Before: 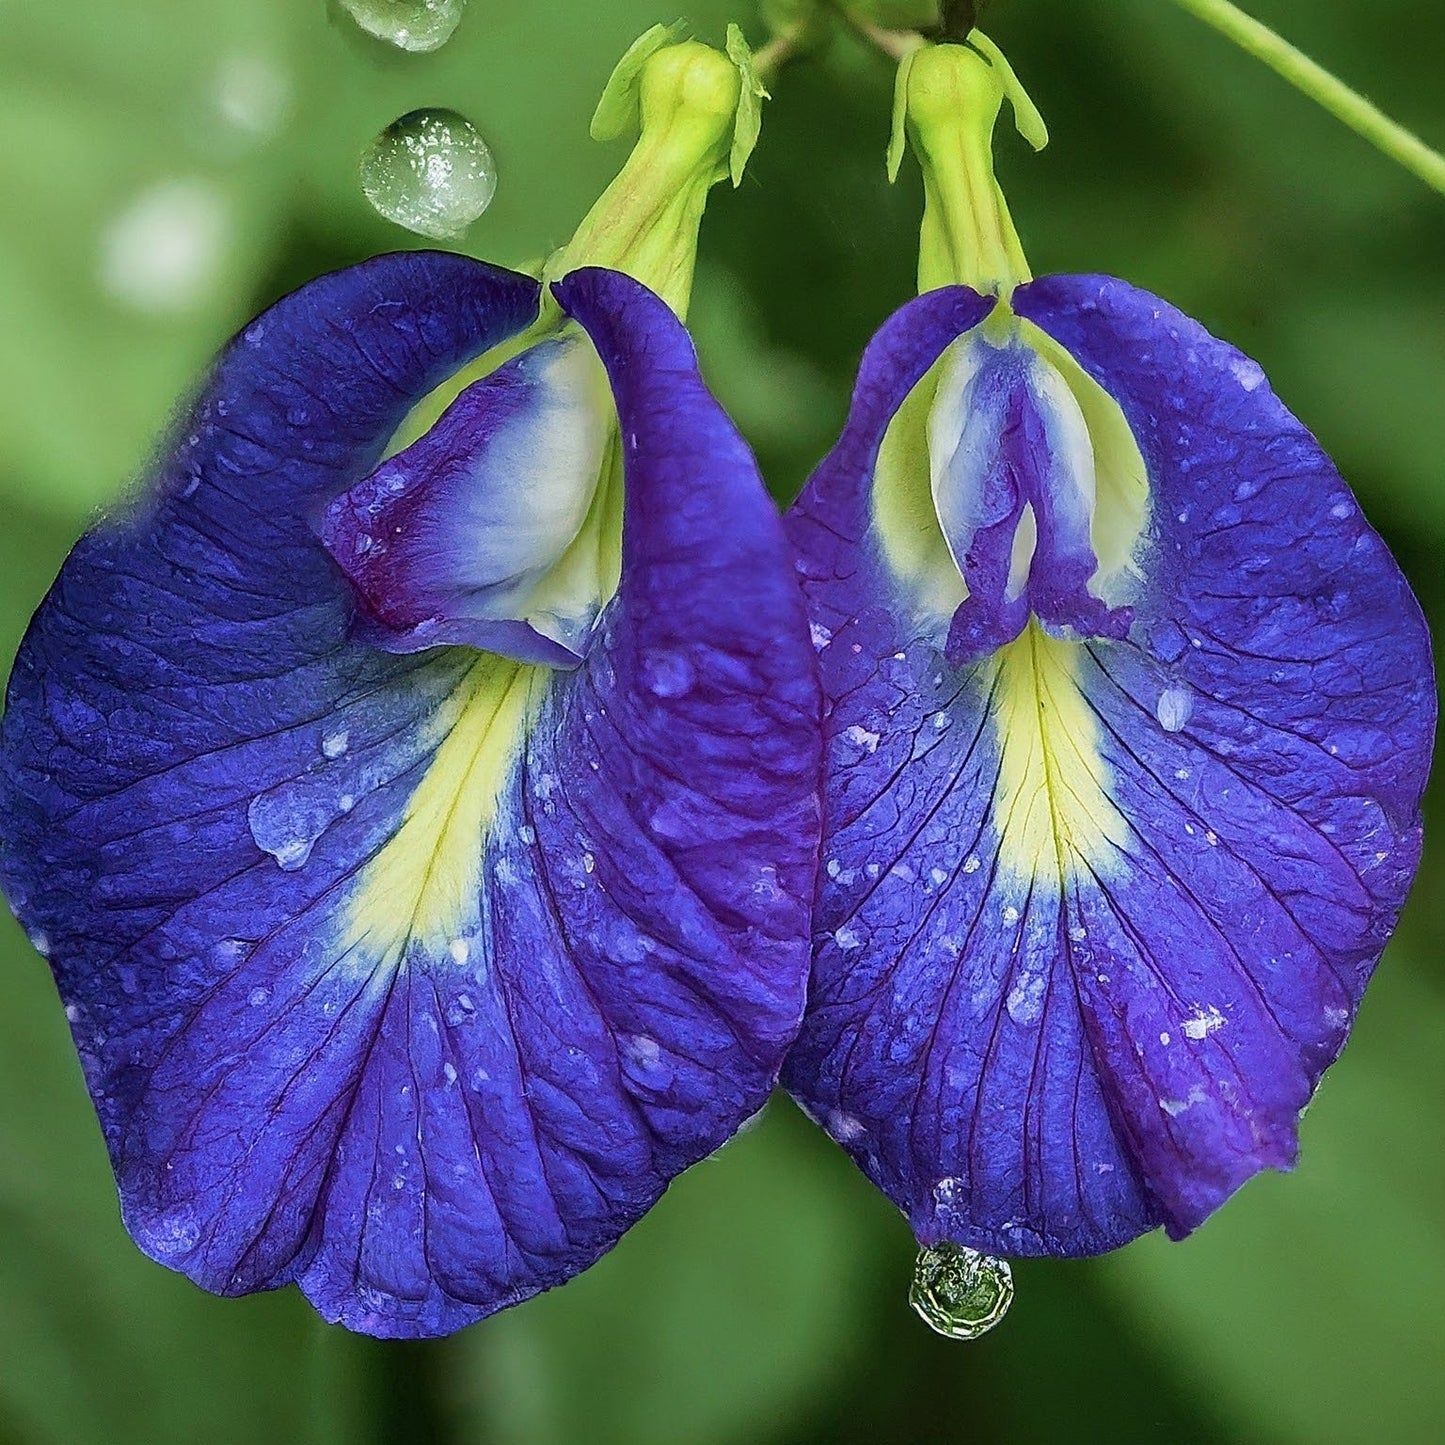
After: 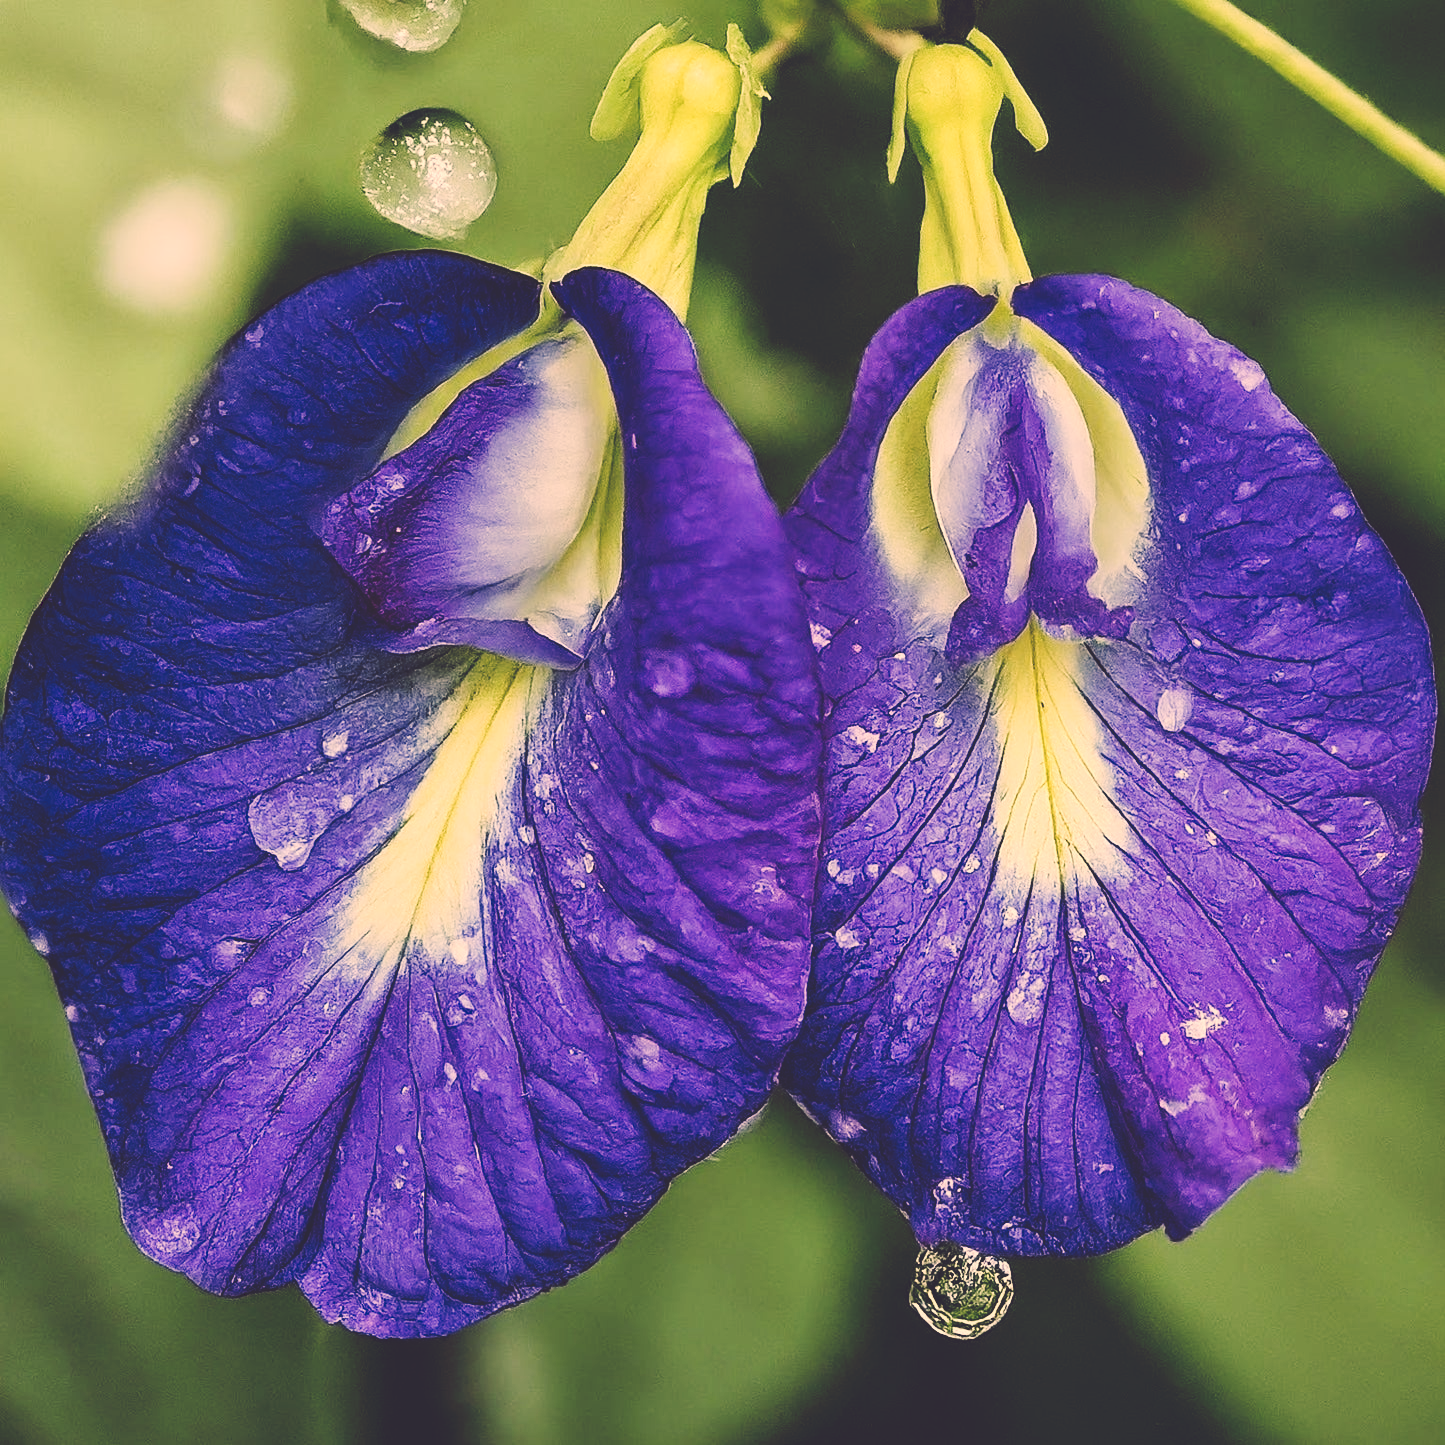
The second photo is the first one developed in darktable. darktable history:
tone curve: curves: ch0 [(0, 0) (0.003, 0.172) (0.011, 0.177) (0.025, 0.177) (0.044, 0.177) (0.069, 0.178) (0.1, 0.181) (0.136, 0.19) (0.177, 0.208) (0.224, 0.226) (0.277, 0.274) (0.335, 0.338) (0.399, 0.43) (0.468, 0.535) (0.543, 0.635) (0.623, 0.726) (0.709, 0.815) (0.801, 0.882) (0.898, 0.936) (1, 1)], preserve colors none
color correction: highlights a* 19.59, highlights b* 27.49, shadows a* 3.46, shadows b* -17.28, saturation 0.73
